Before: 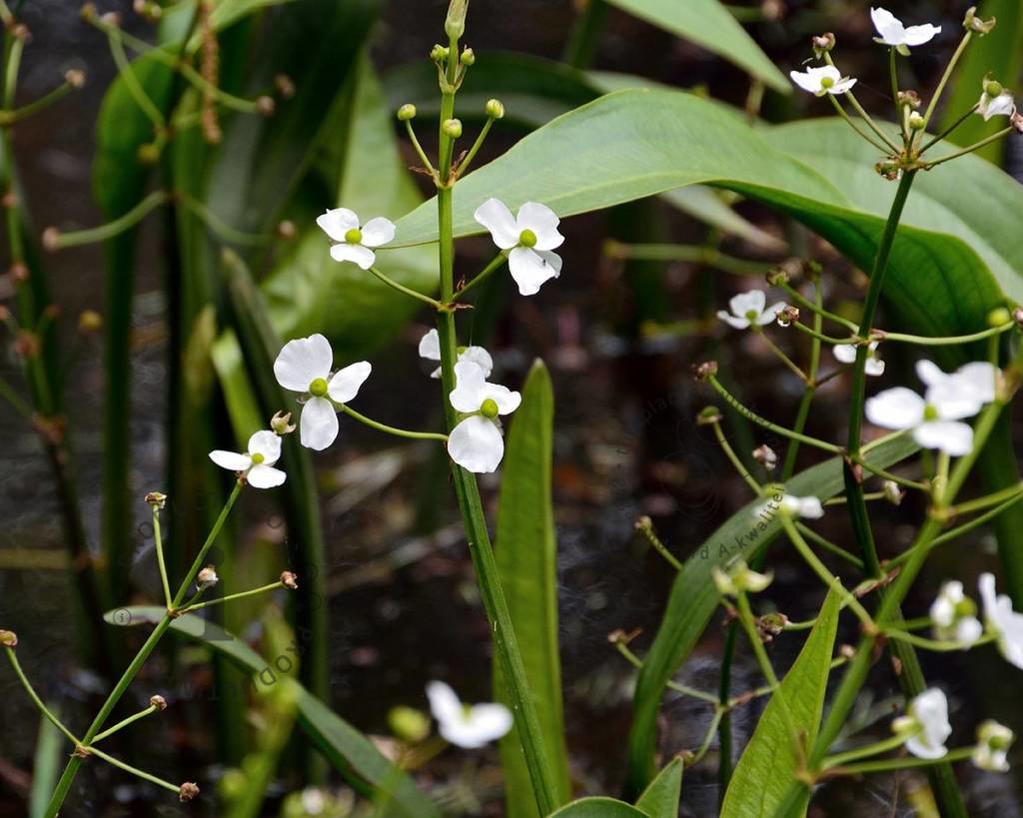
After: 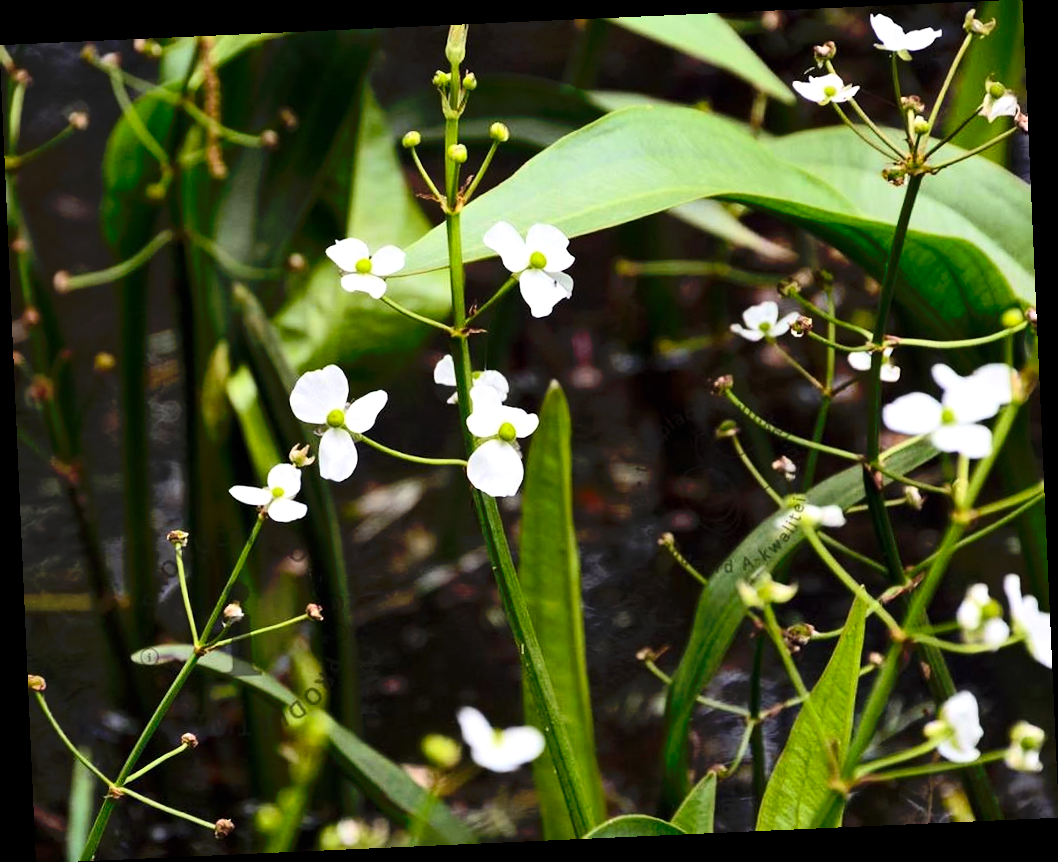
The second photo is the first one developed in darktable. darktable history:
rotate and perspective: rotation -2.56°, automatic cropping off
tone curve: curves: ch0 [(0, 0) (0.003, 0.004) (0.011, 0.005) (0.025, 0.014) (0.044, 0.037) (0.069, 0.059) (0.1, 0.096) (0.136, 0.116) (0.177, 0.133) (0.224, 0.177) (0.277, 0.255) (0.335, 0.319) (0.399, 0.385) (0.468, 0.457) (0.543, 0.545) (0.623, 0.621) (0.709, 0.705) (0.801, 0.801) (0.898, 0.901) (1, 1)], preserve colors none
contrast brightness saturation: contrast 0.2, brightness 0.16, saturation 0.22
tone equalizer: -8 EV -0.417 EV, -7 EV -0.389 EV, -6 EV -0.333 EV, -5 EV -0.222 EV, -3 EV 0.222 EV, -2 EV 0.333 EV, -1 EV 0.389 EV, +0 EV 0.417 EV, edges refinement/feathering 500, mask exposure compensation -1.57 EV, preserve details no
